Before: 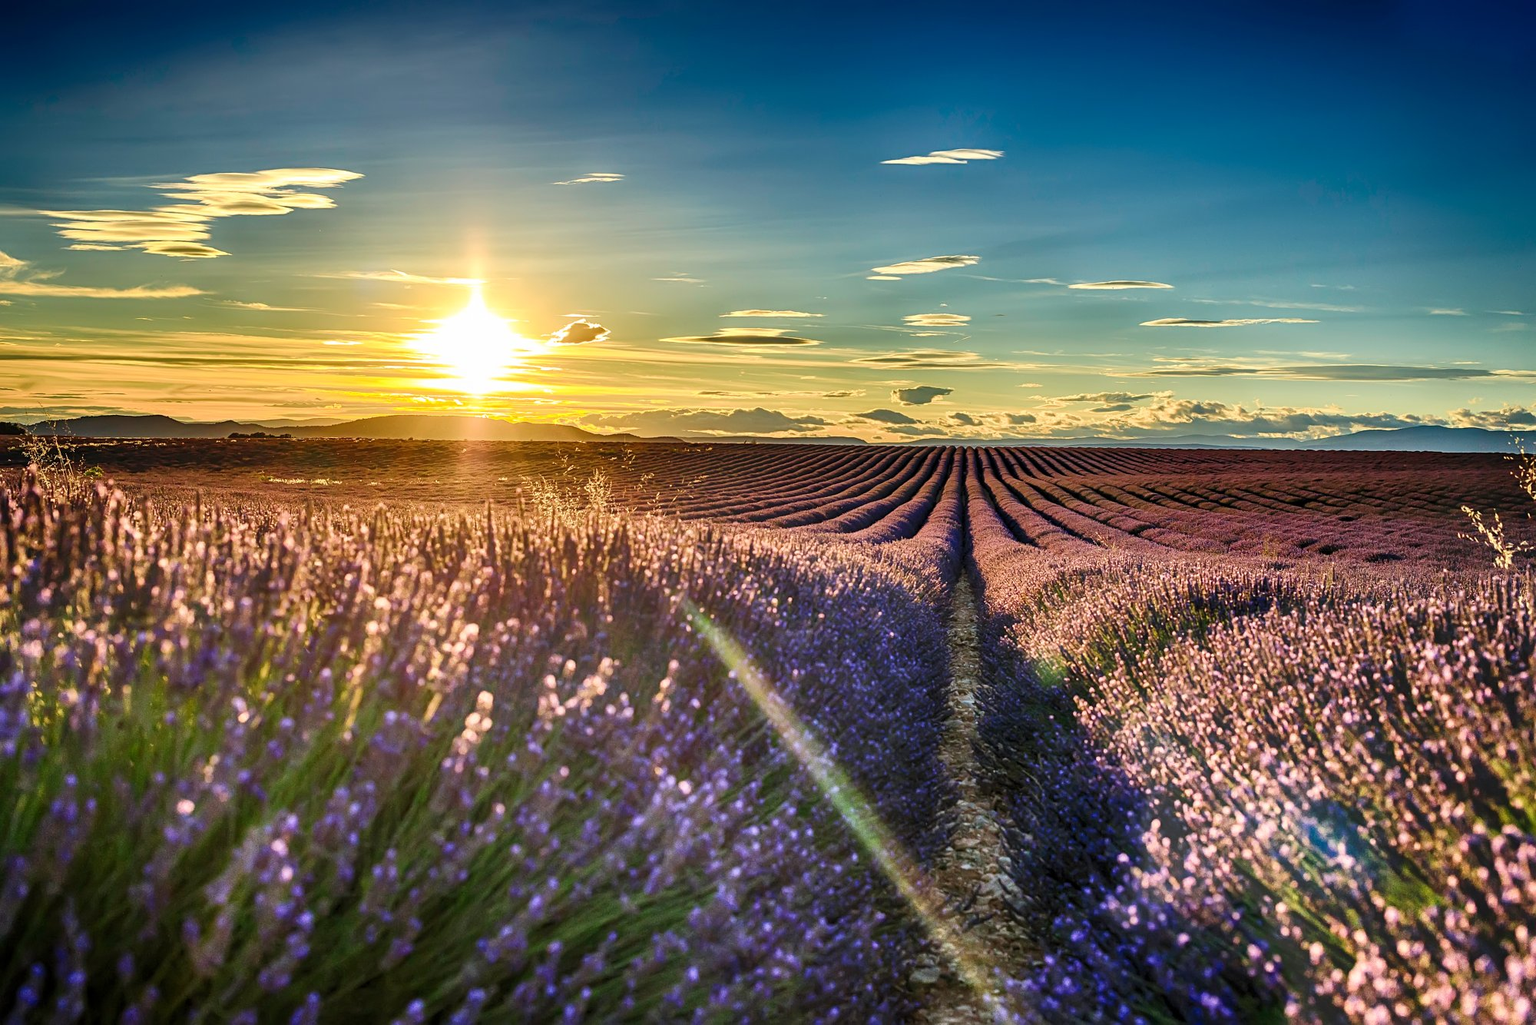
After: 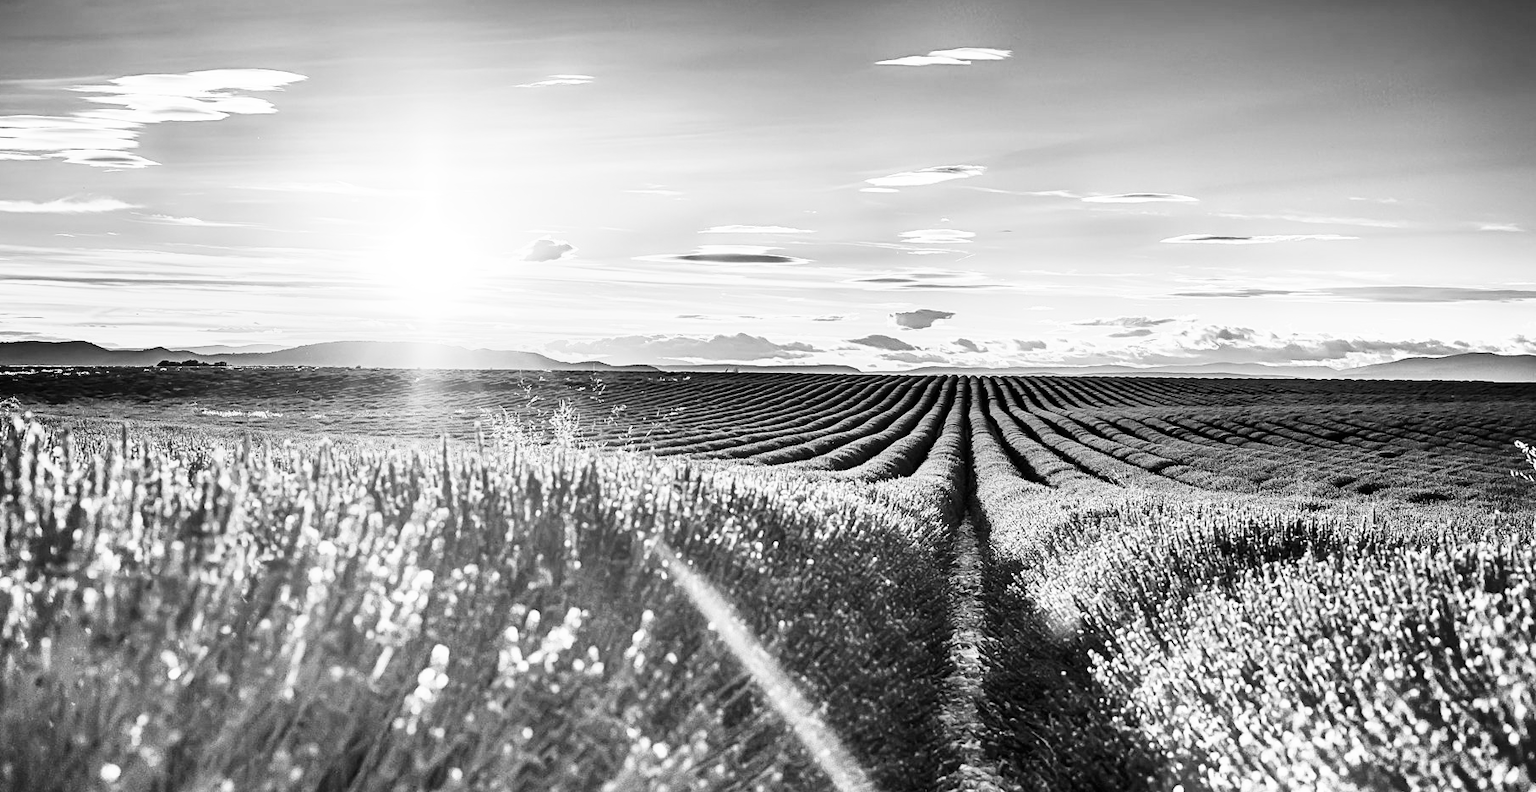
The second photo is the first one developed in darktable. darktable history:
crop: left 5.596%, top 10.314%, right 3.534%, bottom 19.395%
monochrome: on, module defaults
base curve: curves: ch0 [(0, 0) (0.007, 0.004) (0.027, 0.03) (0.046, 0.07) (0.207, 0.54) (0.442, 0.872) (0.673, 0.972) (1, 1)], preserve colors none
